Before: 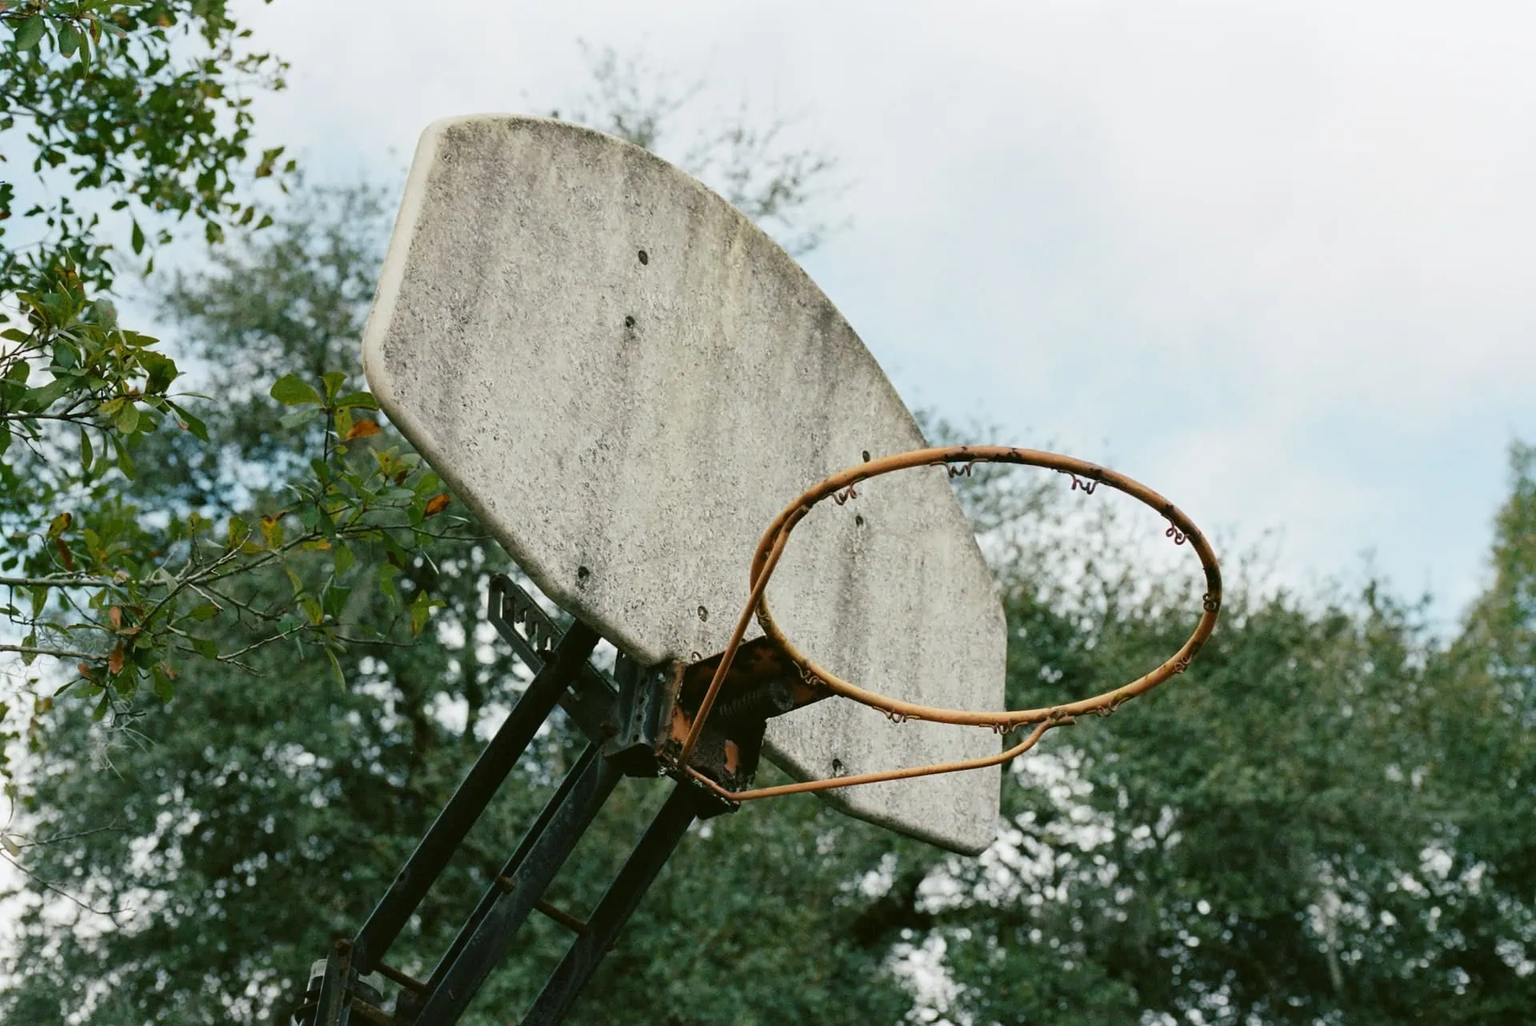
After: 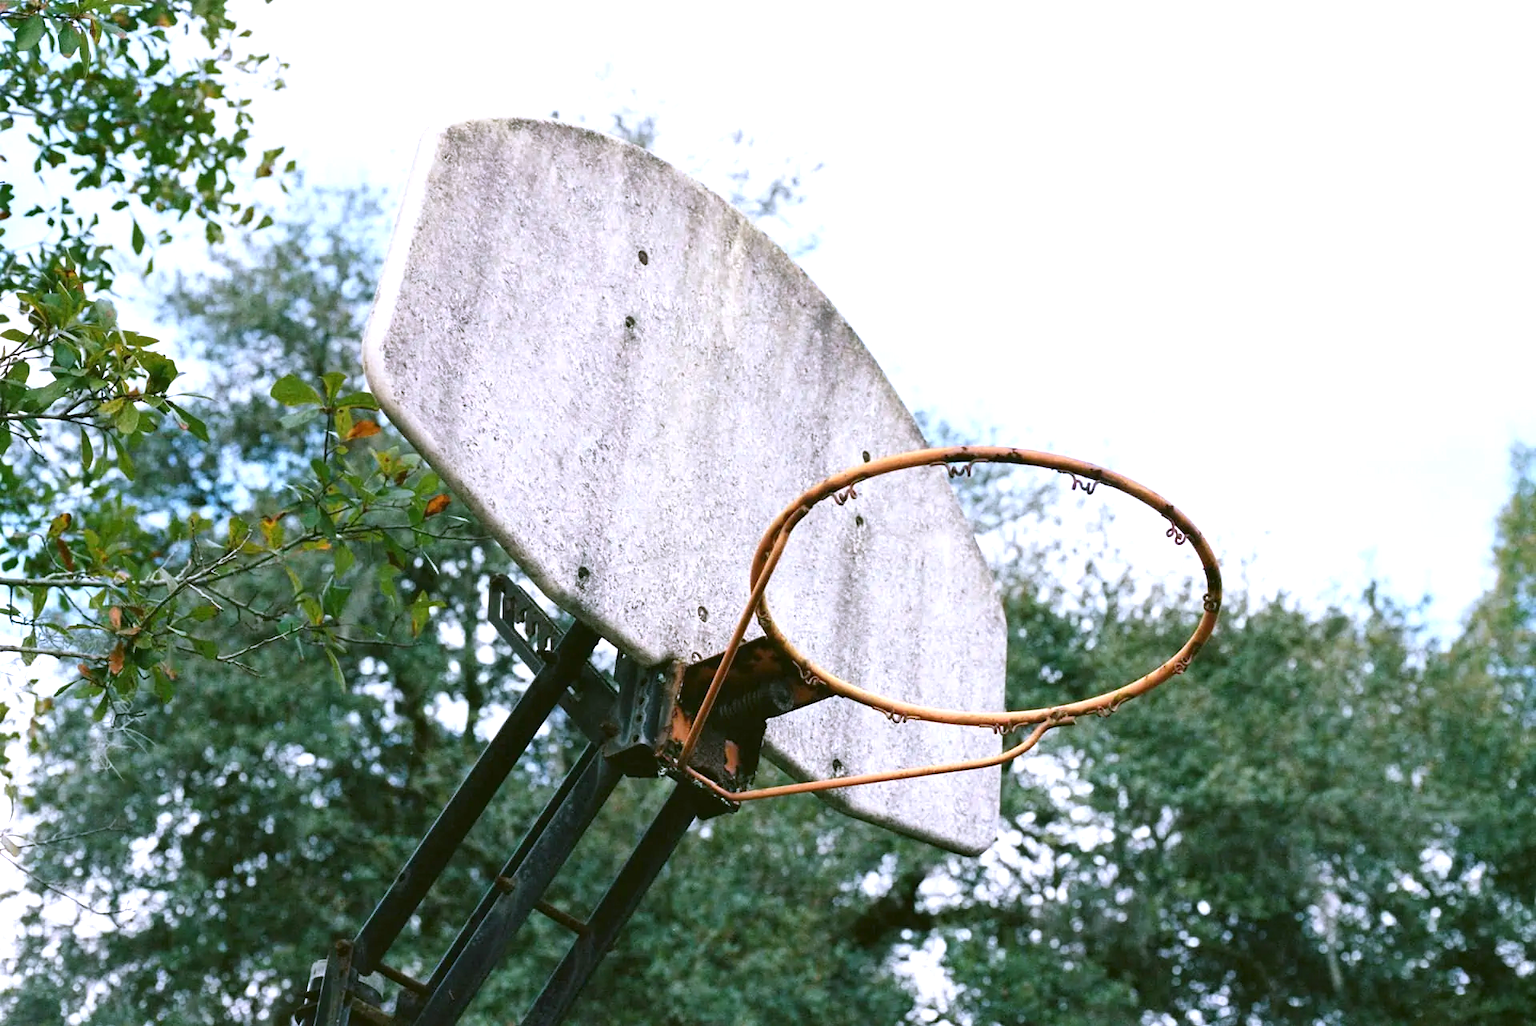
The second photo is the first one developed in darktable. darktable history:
contrast brightness saturation: saturation 0.13
white balance: red 1.004, blue 1.024
color calibration: illuminant custom, x 0.363, y 0.385, temperature 4528.03 K
exposure: exposure 0.781 EV, compensate highlight preservation false
